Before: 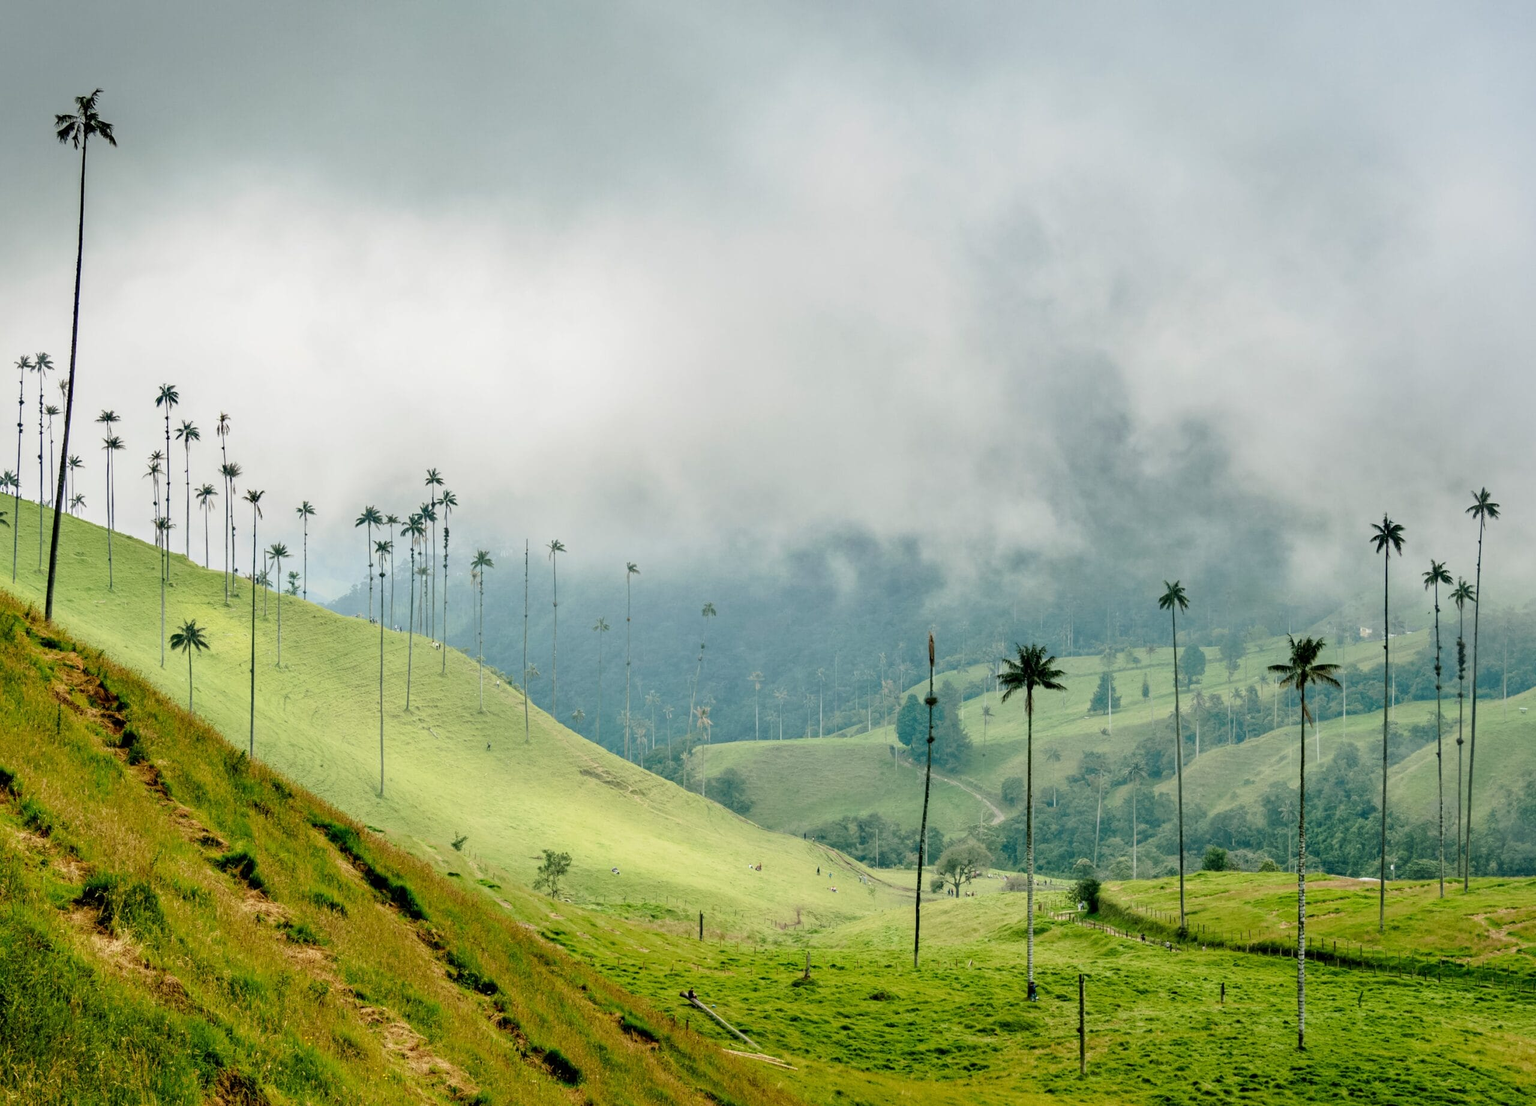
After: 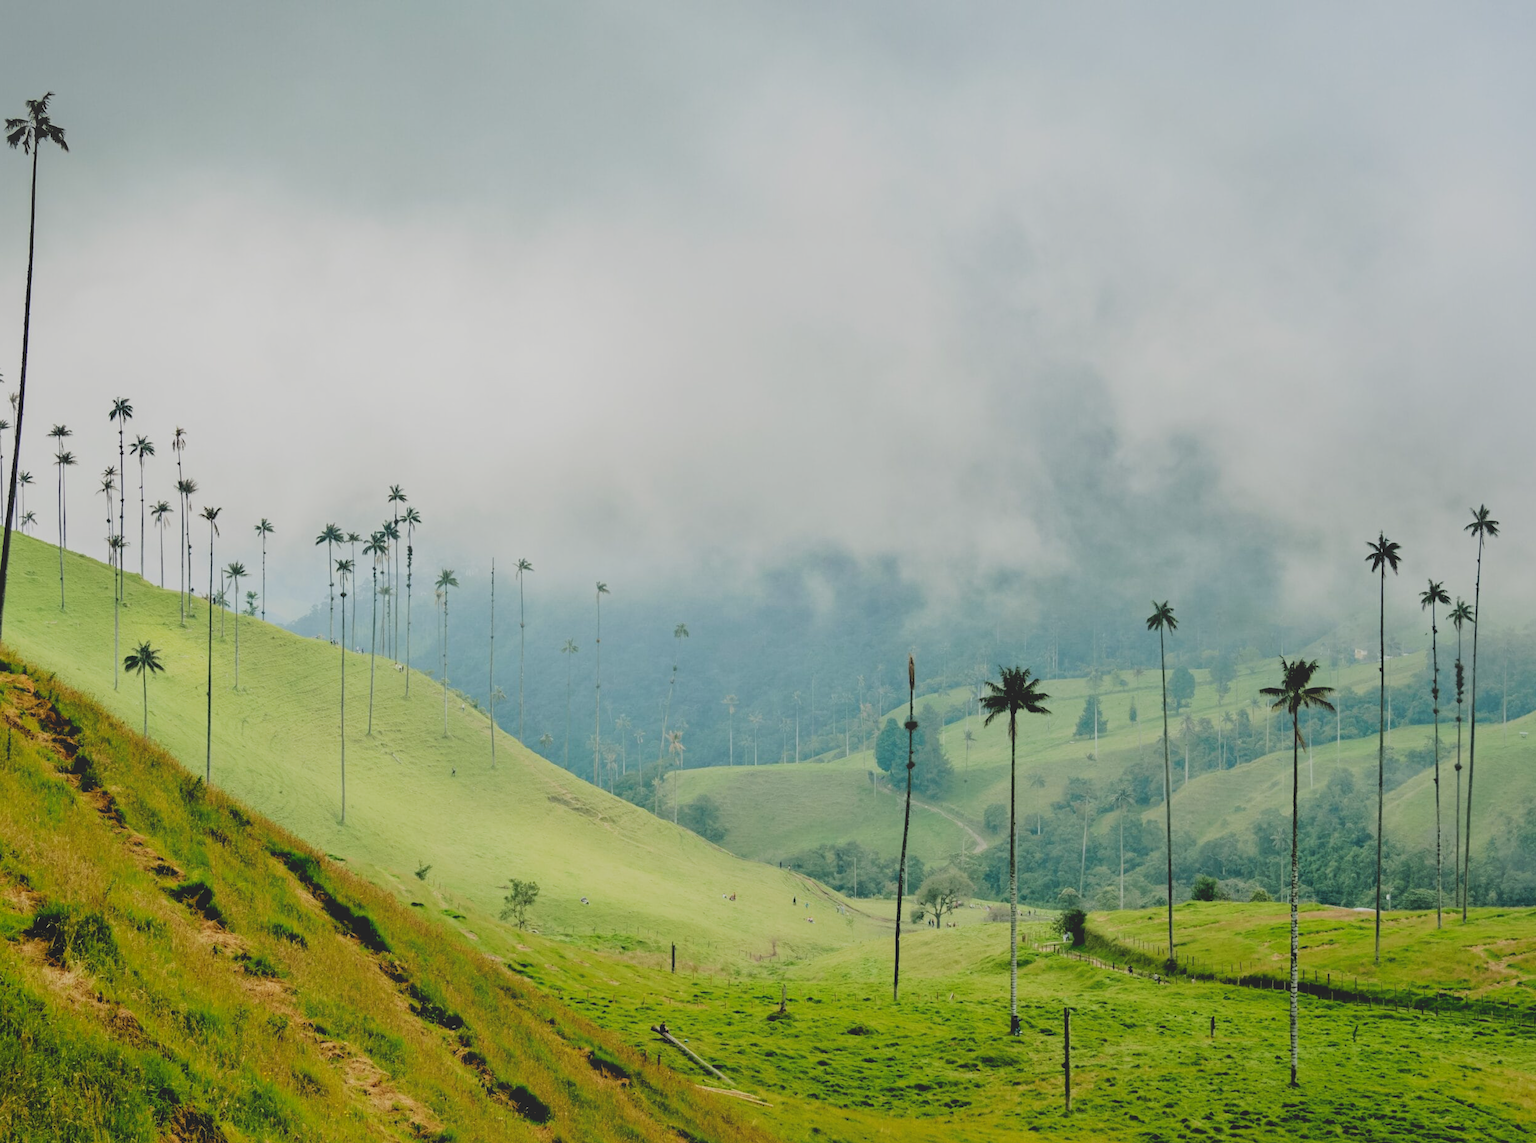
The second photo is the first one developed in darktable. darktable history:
crop and rotate: left 3.284%
filmic rgb: black relative exposure -5.15 EV, white relative exposure 3.52 EV, hardness 3.16, contrast 1.183, highlights saturation mix -48.52%
local contrast: detail 69%
shadows and highlights: shadows 29.47, highlights -30.39, low approximation 0.01, soften with gaussian
